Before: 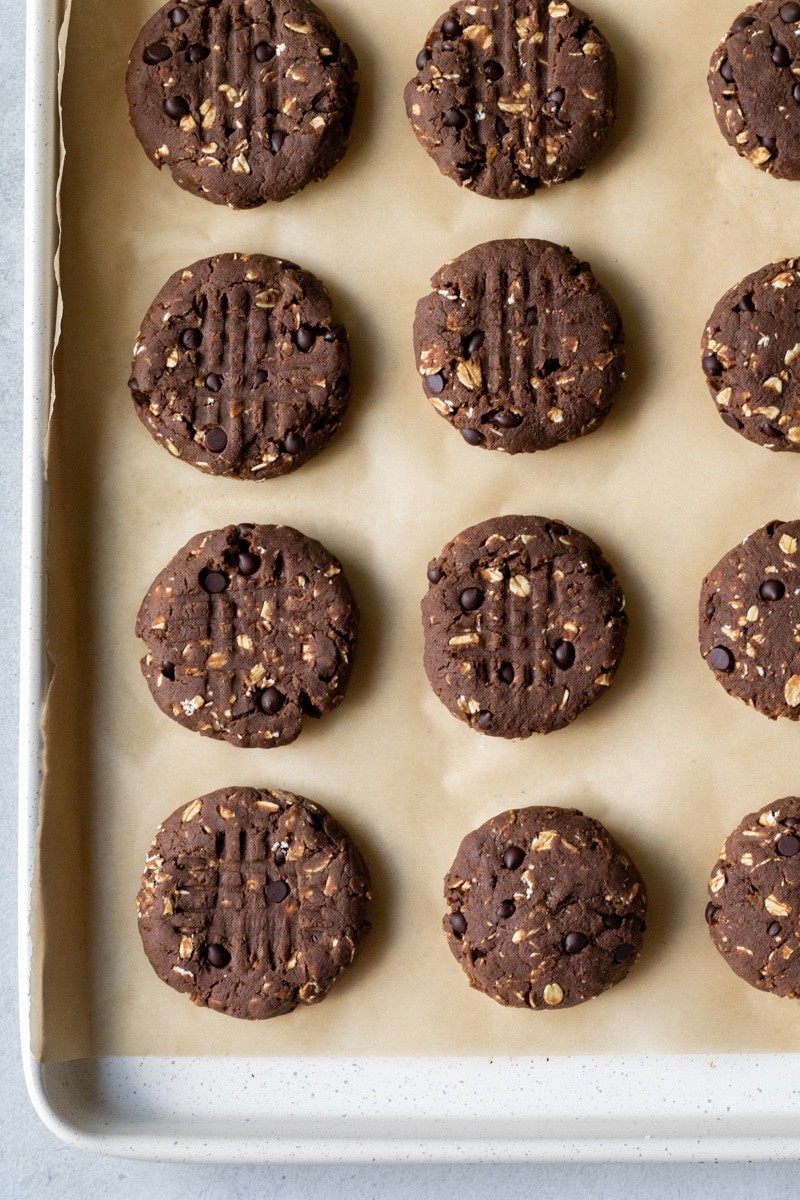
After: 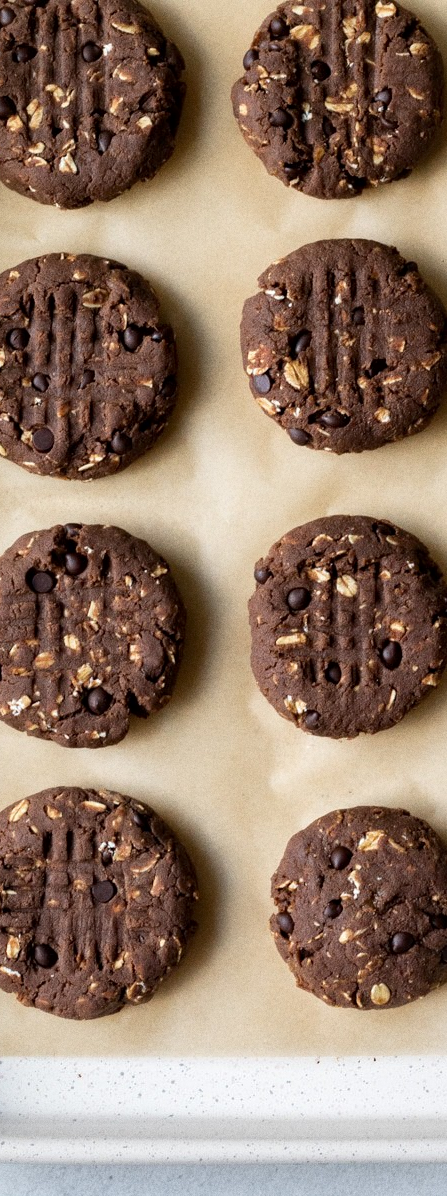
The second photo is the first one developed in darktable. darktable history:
grain: coarseness 0.09 ISO
crop: left 21.674%, right 22.086%
local contrast: mode bilateral grid, contrast 20, coarseness 50, detail 120%, midtone range 0.2
